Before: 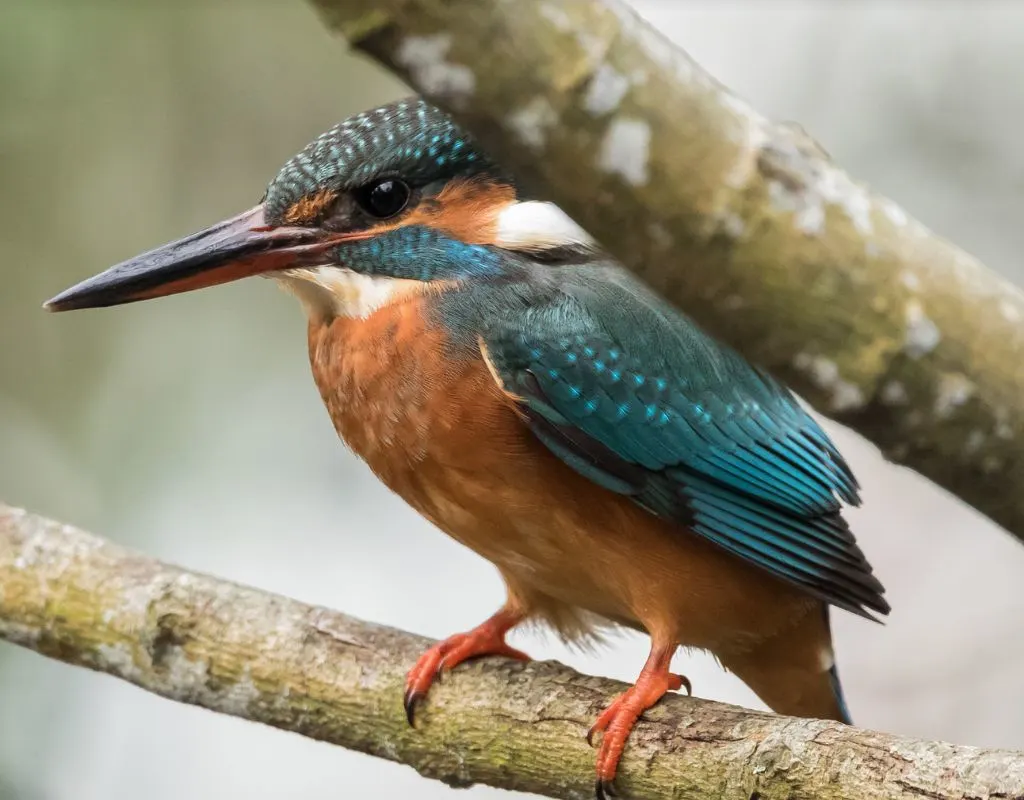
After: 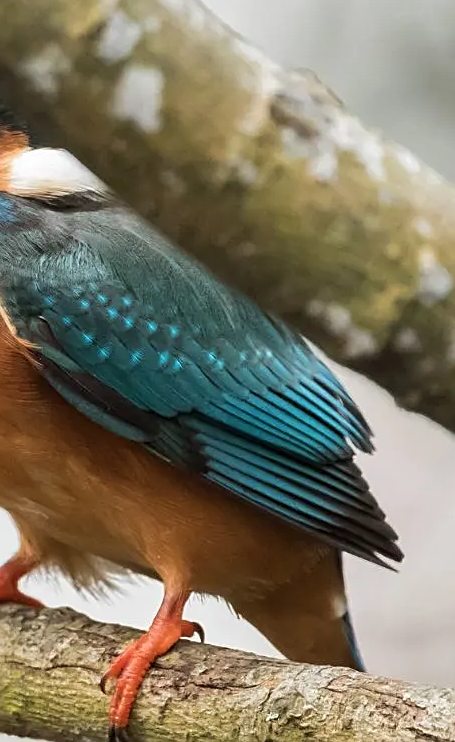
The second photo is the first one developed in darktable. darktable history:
crop: left 47.628%, top 6.643%, right 7.874%
shadows and highlights: soften with gaussian
sharpen: on, module defaults
